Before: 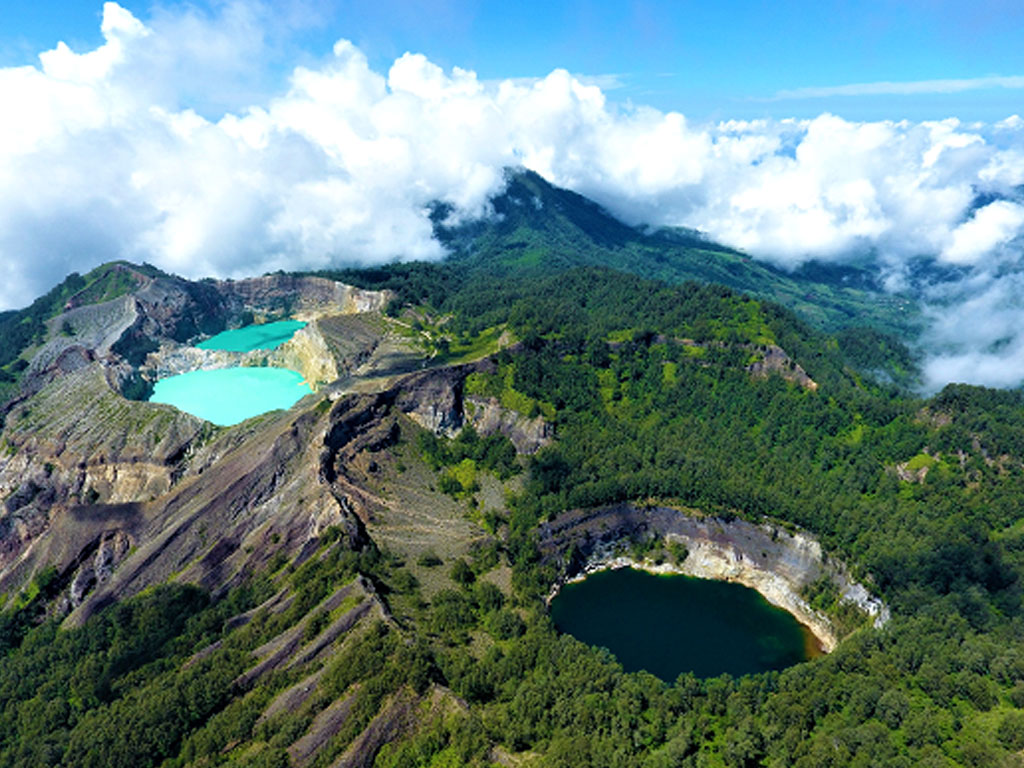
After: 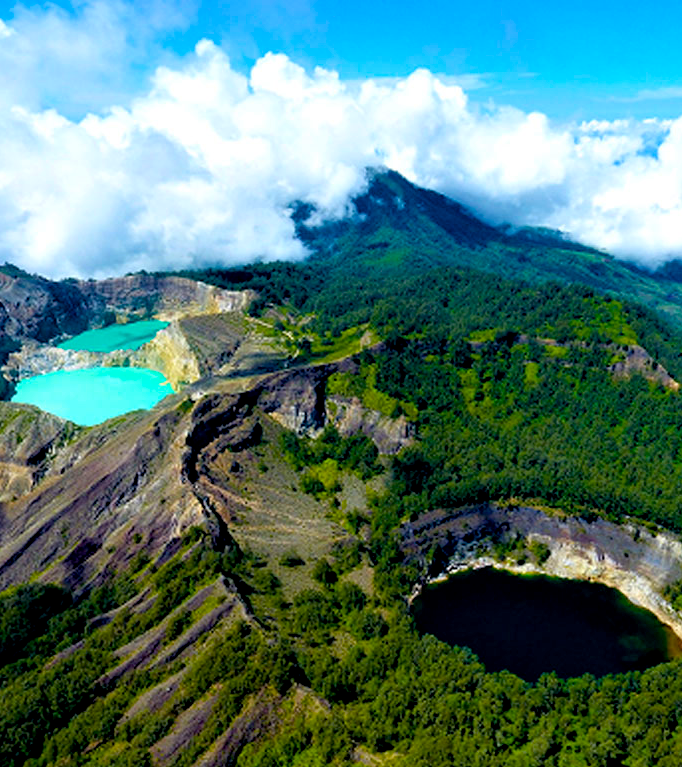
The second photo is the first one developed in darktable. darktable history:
color balance rgb: perceptual saturation grading › global saturation 25%, global vibrance 20%
exposure: black level correction 0.012, compensate highlight preservation false
crop and rotate: left 13.537%, right 19.796%
